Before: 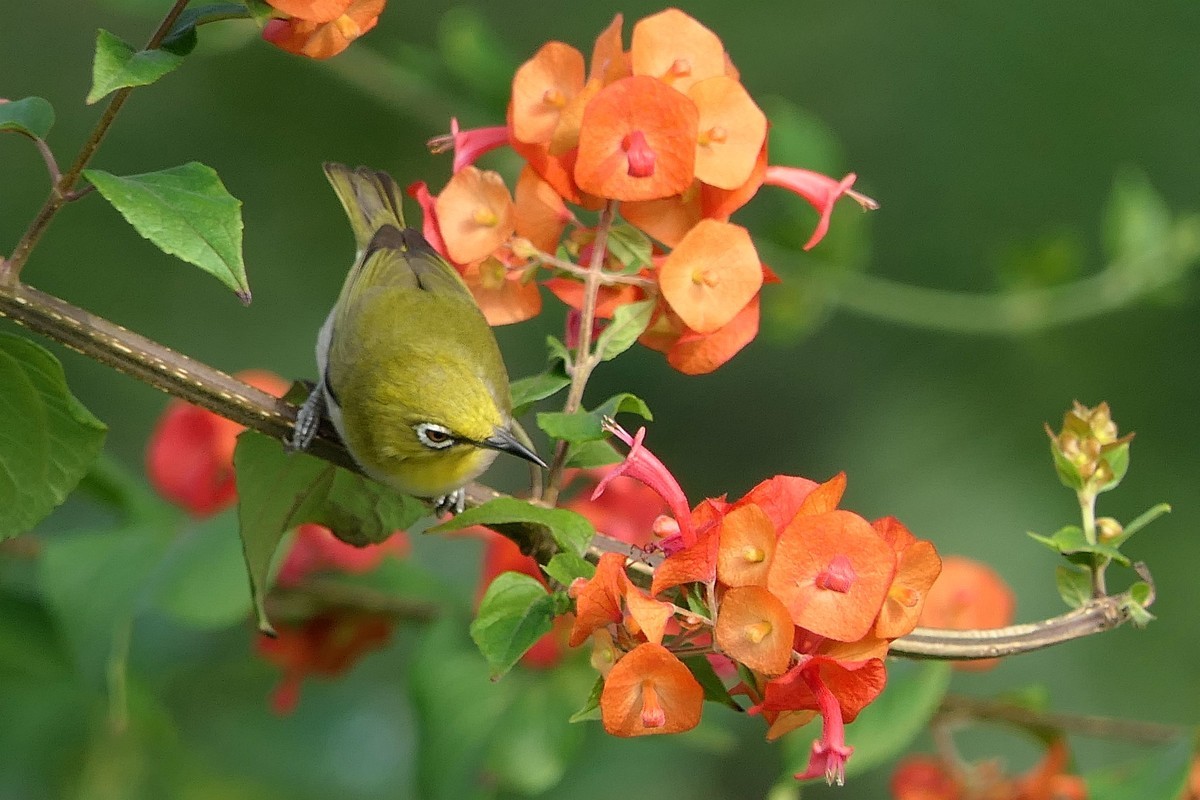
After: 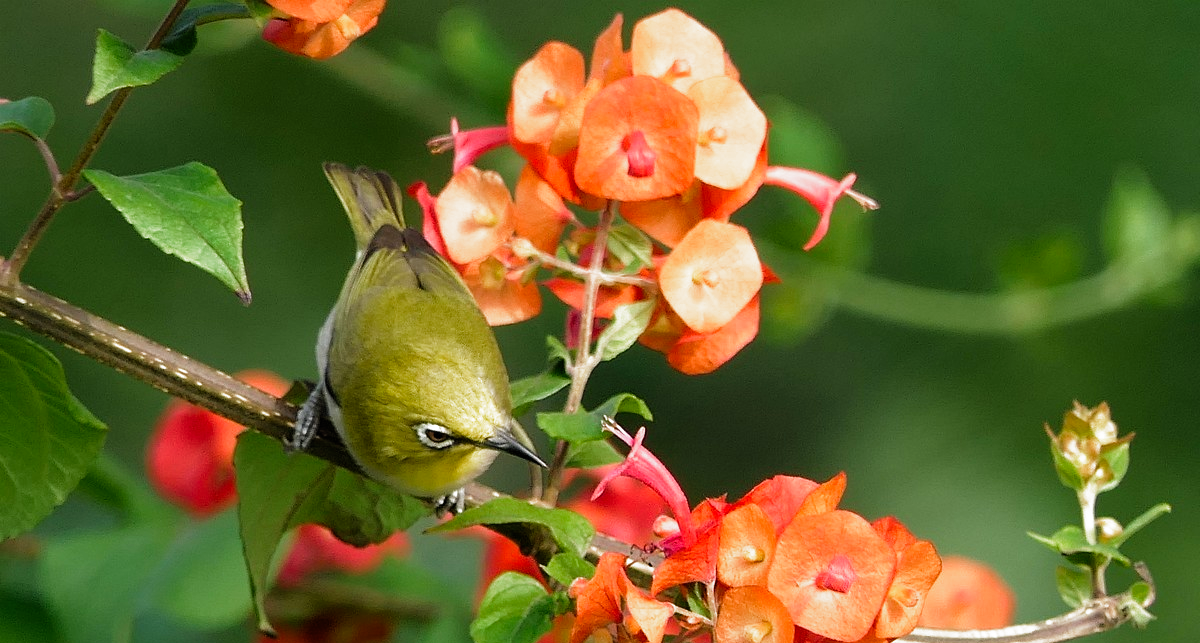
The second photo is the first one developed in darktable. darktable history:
filmic rgb: black relative exposure -9.09 EV, white relative exposure 2.32 EV, hardness 7.45, preserve chrominance no, color science v5 (2021)
crop: bottom 19.559%
